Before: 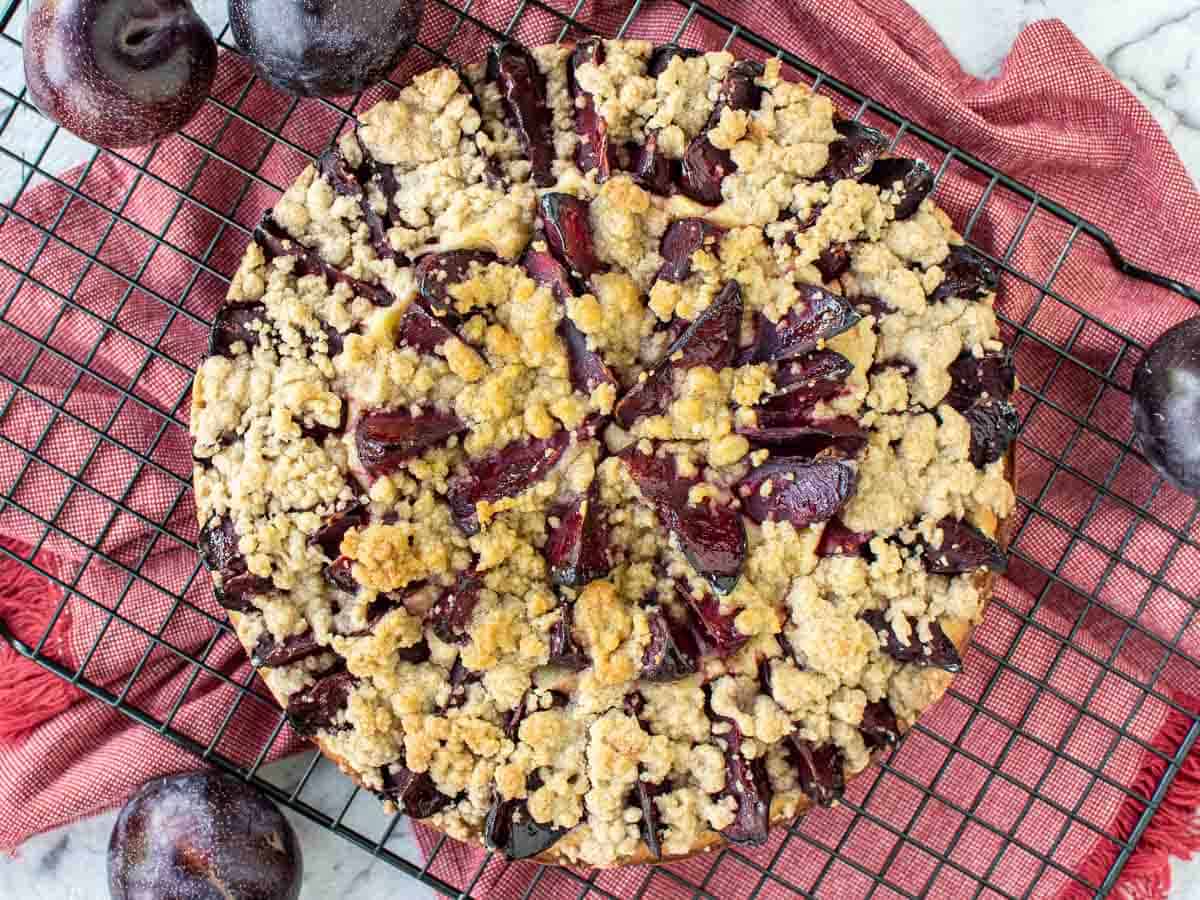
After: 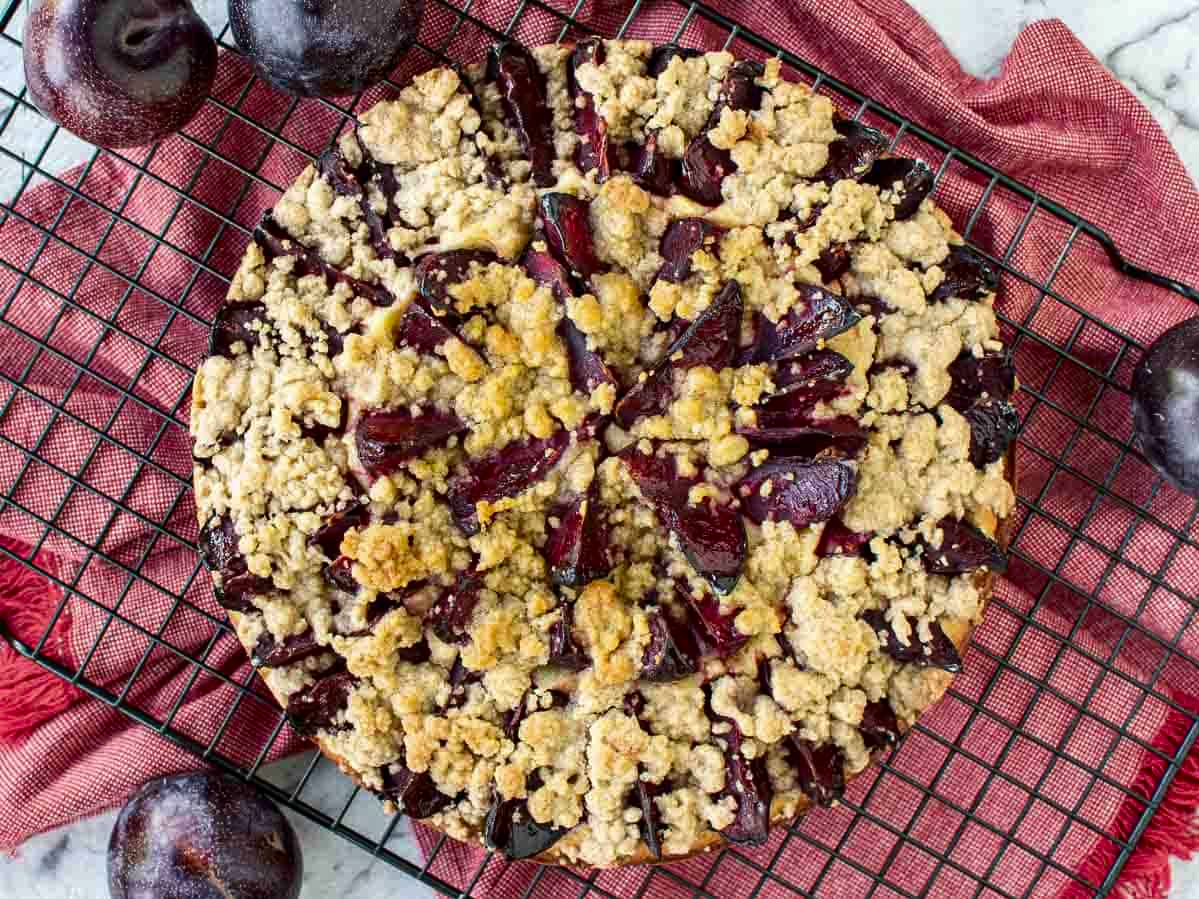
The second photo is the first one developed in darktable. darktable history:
contrast brightness saturation: contrast 0.07, brightness -0.13, saturation 0.06
